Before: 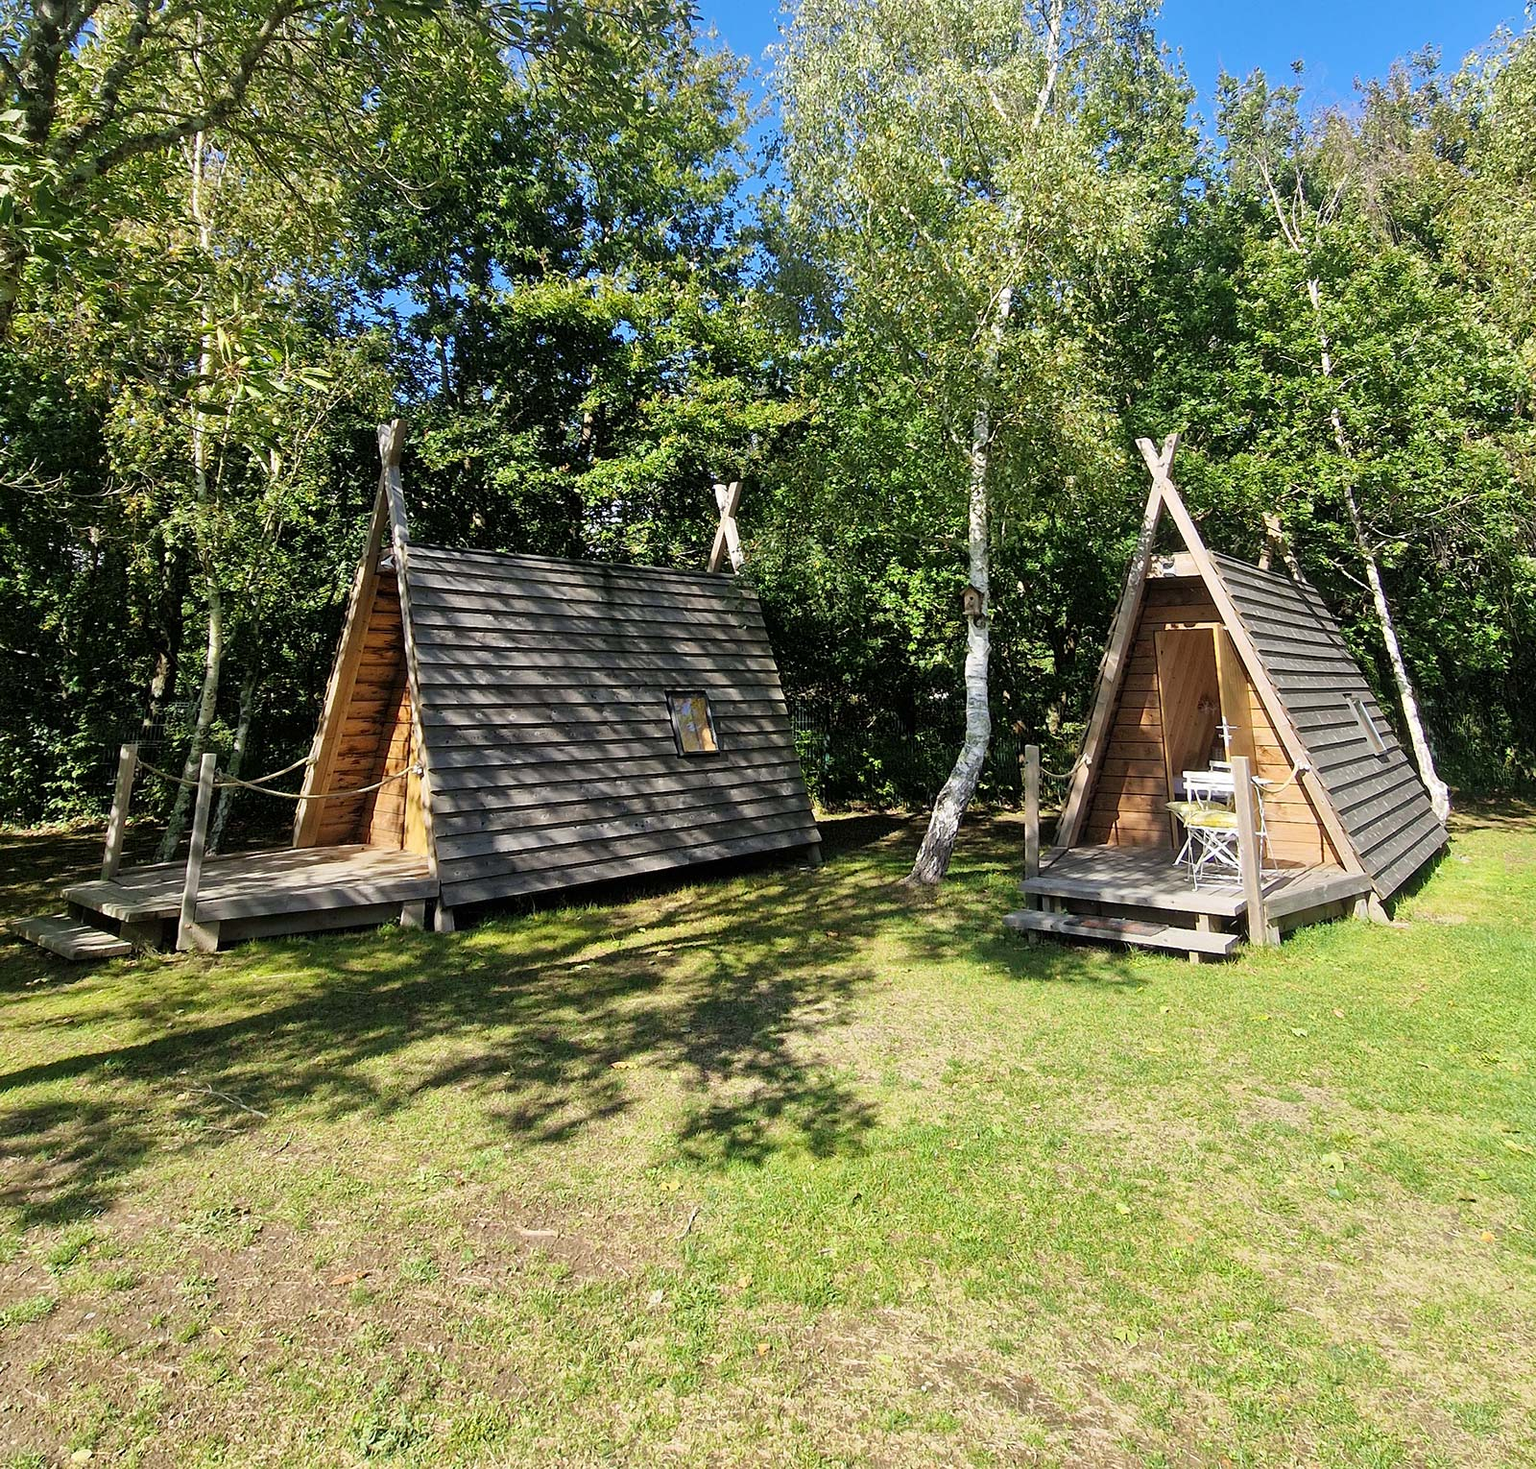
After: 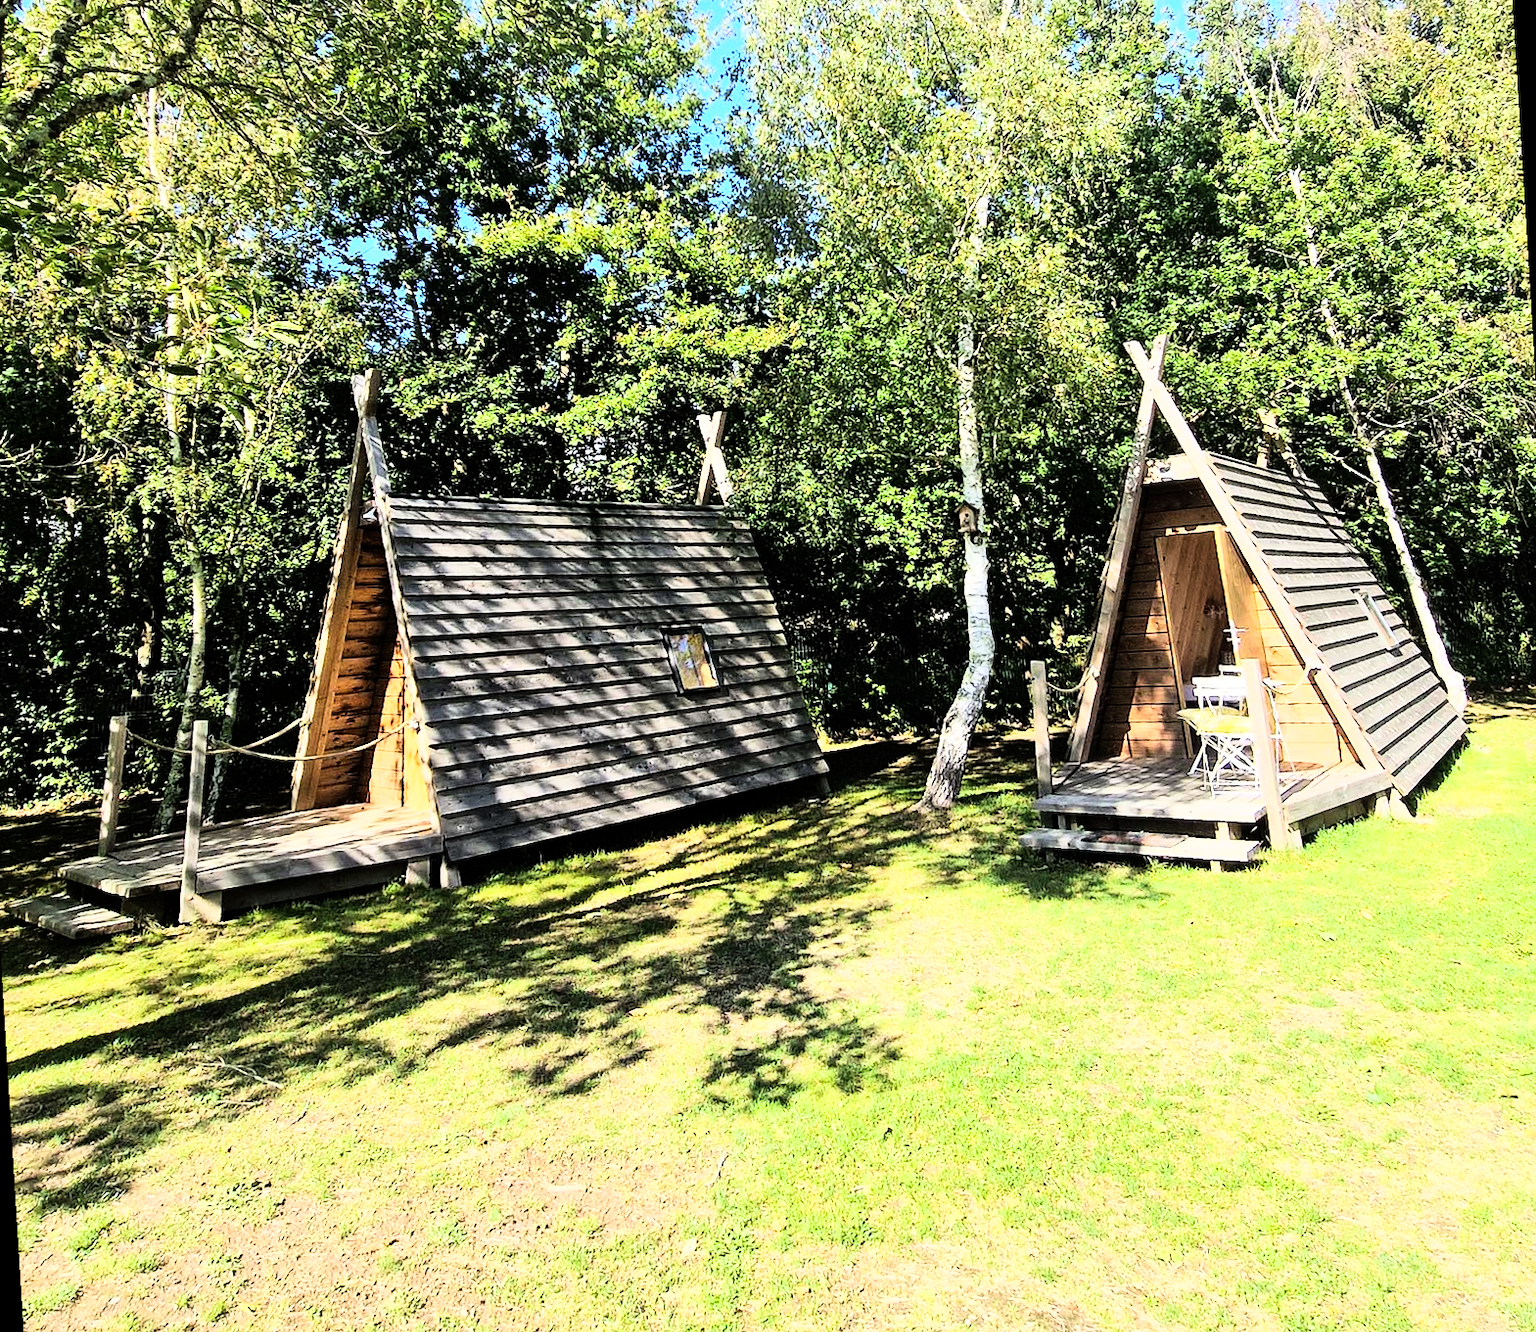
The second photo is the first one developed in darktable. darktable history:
rgb curve: curves: ch0 [(0, 0) (0.21, 0.15) (0.24, 0.21) (0.5, 0.75) (0.75, 0.96) (0.89, 0.99) (1, 1)]; ch1 [(0, 0.02) (0.21, 0.13) (0.25, 0.2) (0.5, 0.67) (0.75, 0.9) (0.89, 0.97) (1, 1)]; ch2 [(0, 0.02) (0.21, 0.13) (0.25, 0.2) (0.5, 0.67) (0.75, 0.9) (0.89, 0.97) (1, 1)], compensate middle gray true
rotate and perspective: rotation -3.52°, crop left 0.036, crop right 0.964, crop top 0.081, crop bottom 0.919
